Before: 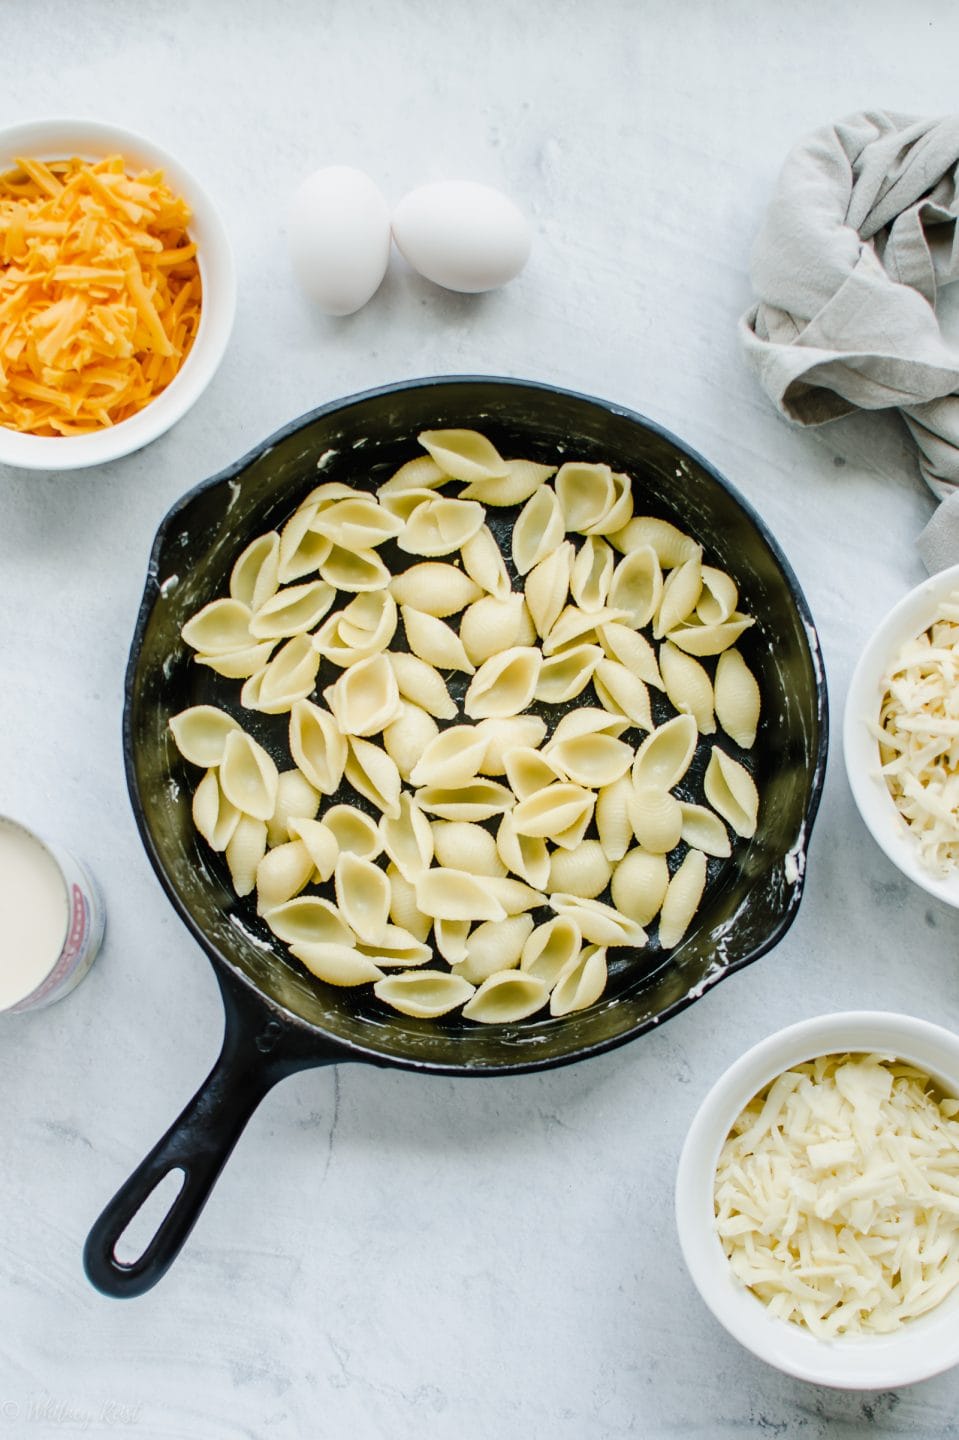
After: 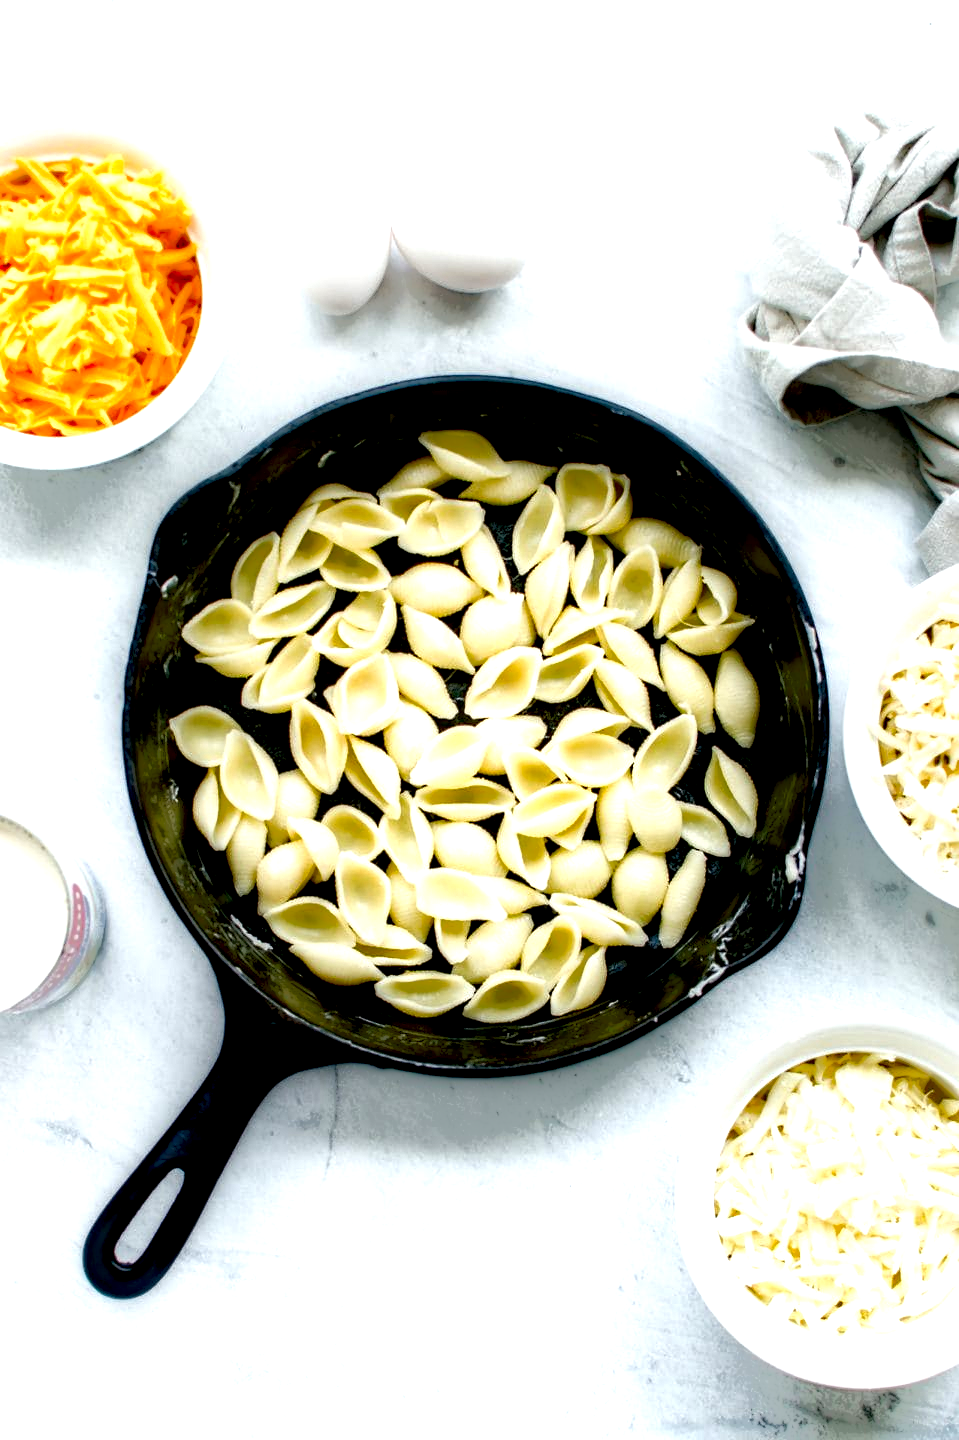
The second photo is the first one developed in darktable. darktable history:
local contrast: highlights 0%, shadows 198%, detail 164%, midtone range 0.001
exposure: black level correction 0.001, exposure 0.5 EV, compensate exposure bias true, compensate highlight preservation false
levels: levels [0.036, 0.364, 0.827]
